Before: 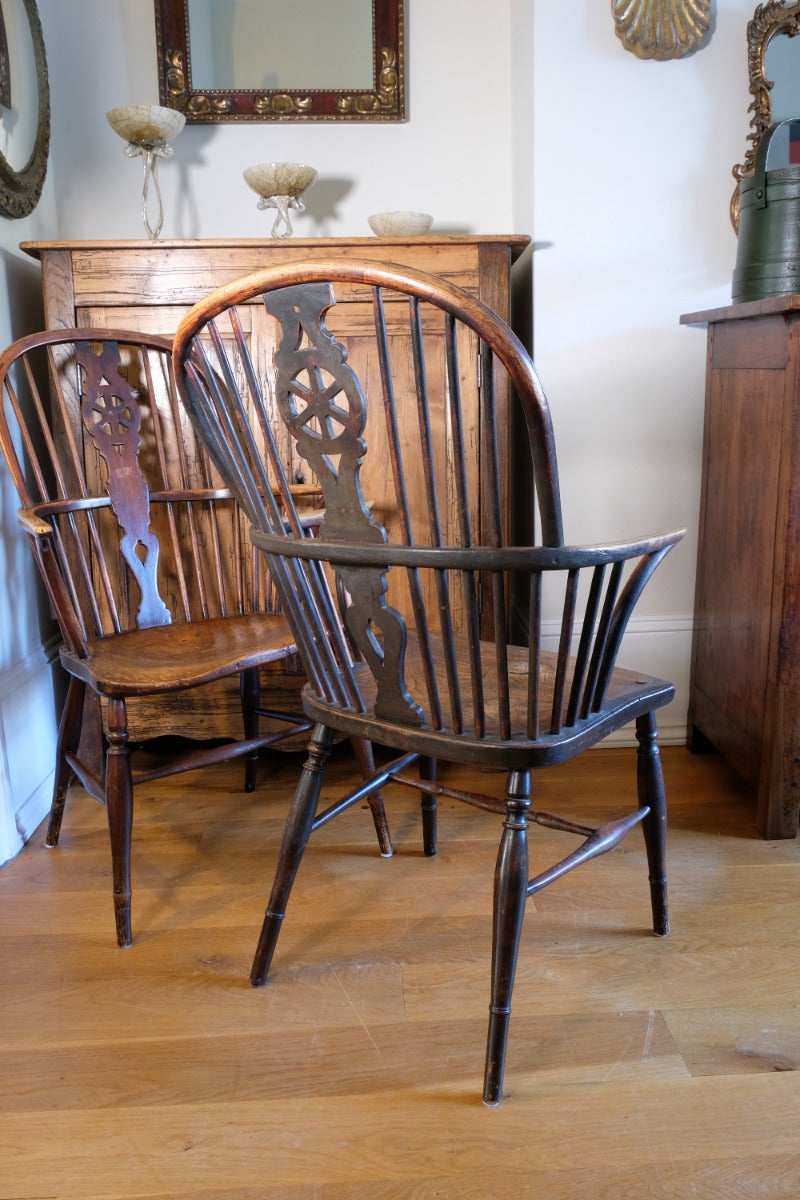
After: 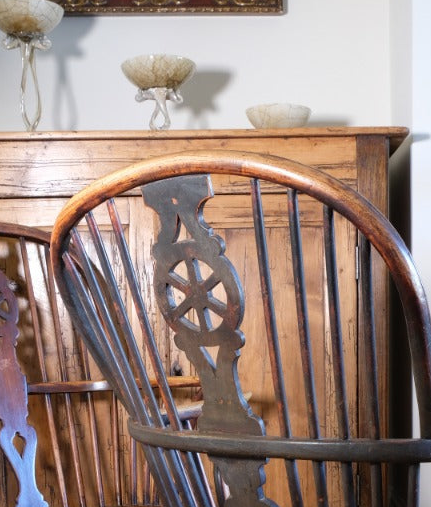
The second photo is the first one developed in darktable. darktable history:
crop: left 15.306%, top 9.065%, right 30.789%, bottom 48.638%
white balance: emerald 1
